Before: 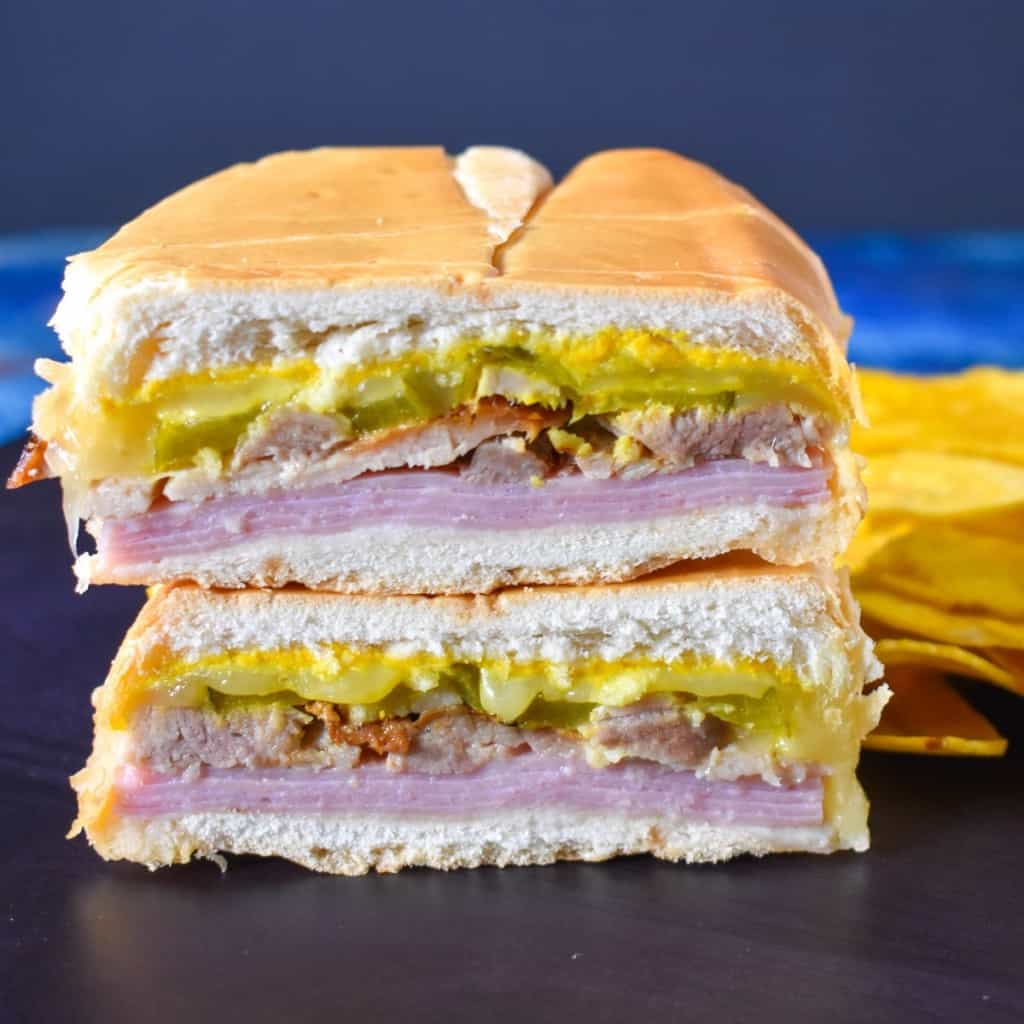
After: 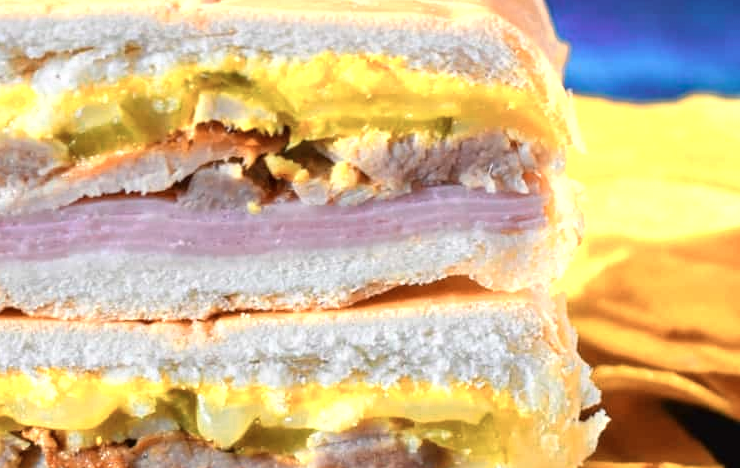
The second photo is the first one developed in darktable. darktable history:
crop and rotate: left 27.642%, top 26.835%, bottom 27.437%
color zones: curves: ch0 [(0.018, 0.548) (0.197, 0.654) (0.425, 0.447) (0.605, 0.658) (0.732, 0.579)]; ch1 [(0.105, 0.531) (0.224, 0.531) (0.386, 0.39) (0.618, 0.456) (0.732, 0.456) (0.956, 0.421)]; ch2 [(0.039, 0.583) (0.215, 0.465) (0.399, 0.544) (0.465, 0.548) (0.614, 0.447) (0.724, 0.43) (0.882, 0.623) (0.956, 0.632)]
